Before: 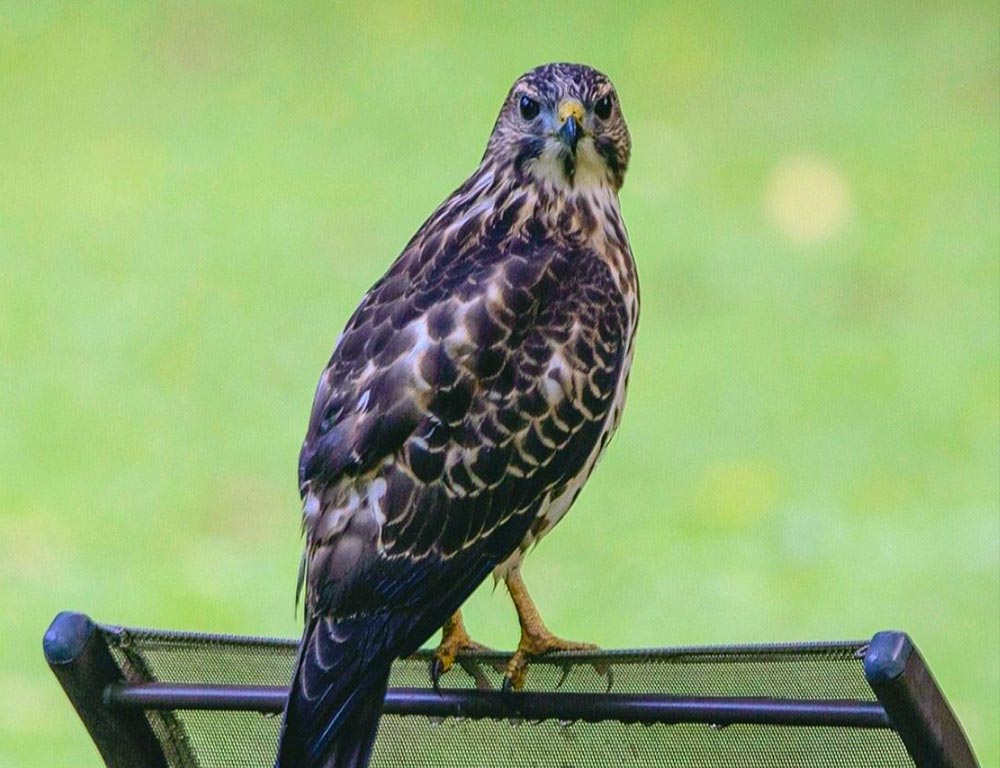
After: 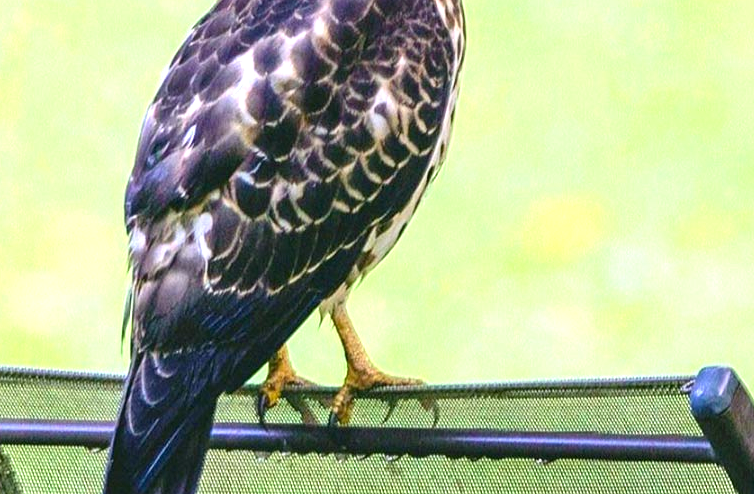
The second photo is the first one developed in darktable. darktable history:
crop and rotate: left 17.495%, top 34.614%, right 7.051%, bottom 1.045%
exposure: black level correction 0.001, exposure 1.046 EV, compensate highlight preservation false
color correction: highlights b* -0.028, saturation 0.994
